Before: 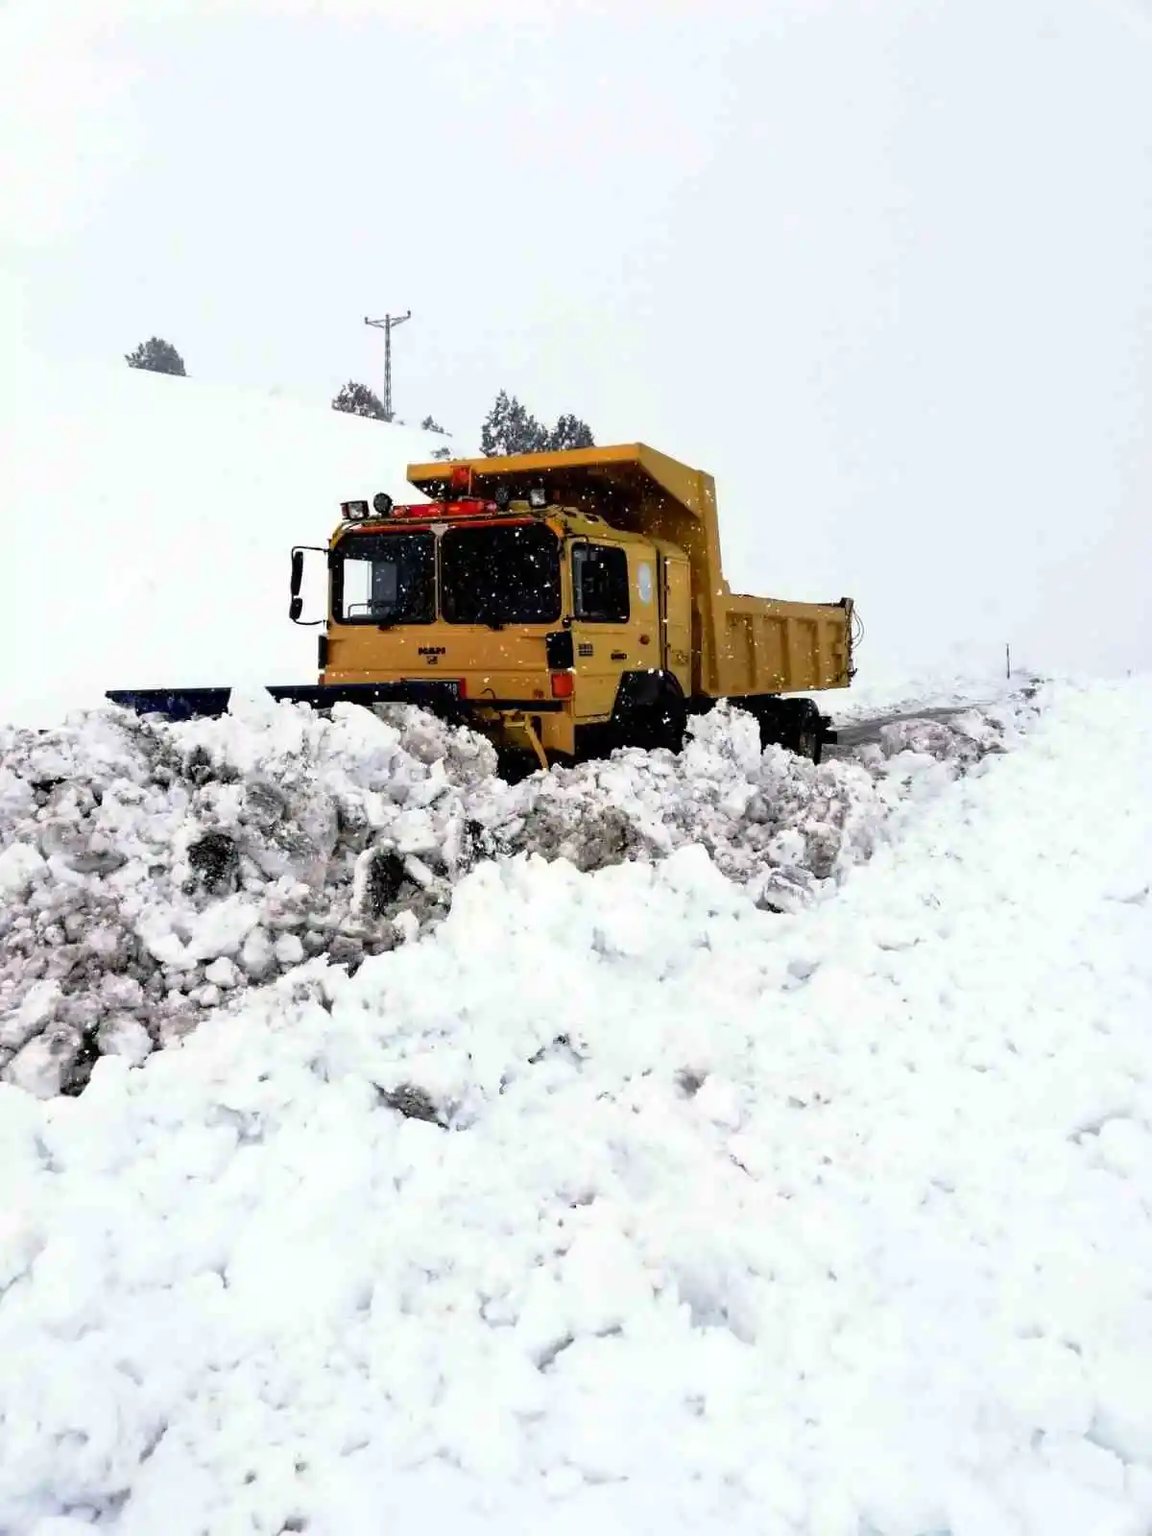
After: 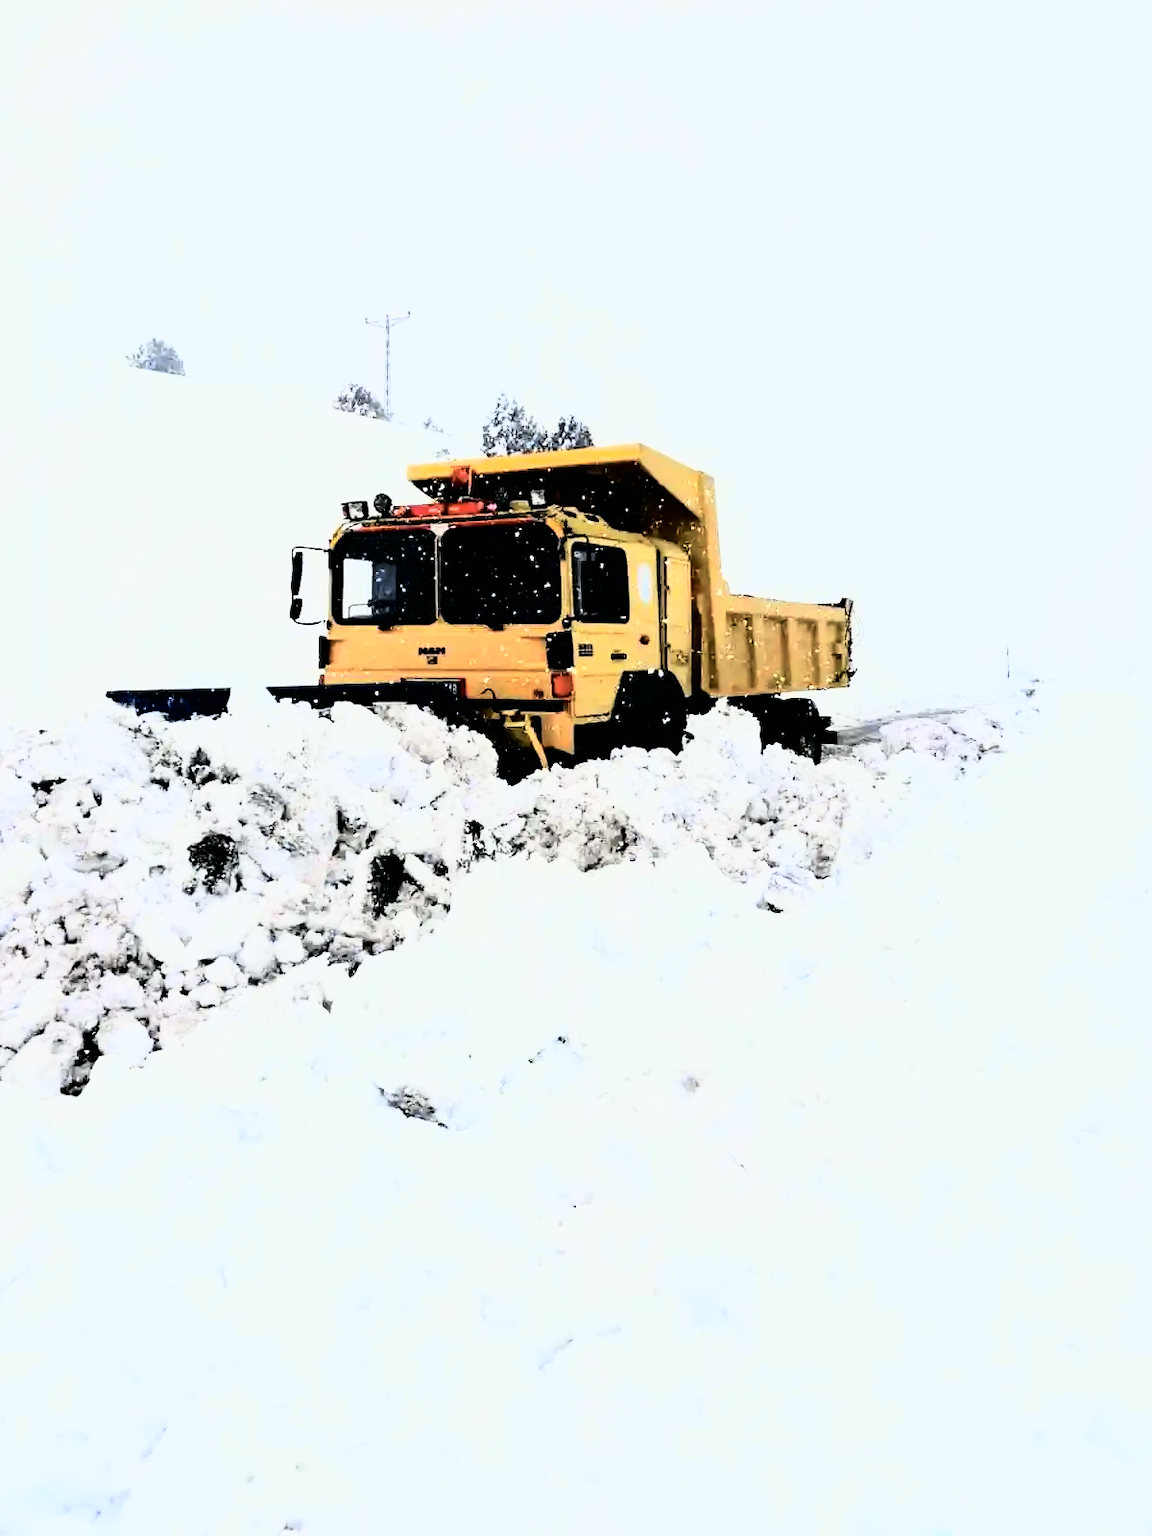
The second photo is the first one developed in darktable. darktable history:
rgb curve: curves: ch0 [(0, 0) (0.21, 0.15) (0.24, 0.21) (0.5, 0.75) (0.75, 0.96) (0.89, 0.99) (1, 1)]; ch1 [(0, 0.02) (0.21, 0.13) (0.25, 0.2) (0.5, 0.67) (0.75, 0.9) (0.89, 0.97) (1, 1)]; ch2 [(0, 0.02) (0.21, 0.13) (0.25, 0.2) (0.5, 0.67) (0.75, 0.9) (0.89, 0.97) (1, 1)], compensate middle gray true
tone curve: curves: ch0 [(0, 0) (0.088, 0.042) (0.208, 0.176) (0.257, 0.267) (0.406, 0.483) (0.489, 0.556) (0.667, 0.73) (0.793, 0.851) (0.994, 0.974)]; ch1 [(0, 0) (0.161, 0.092) (0.35, 0.33) (0.392, 0.392) (0.457, 0.467) (0.505, 0.497) (0.537, 0.518) (0.553, 0.53) (0.58, 0.567) (0.739, 0.697) (1, 1)]; ch2 [(0, 0) (0.346, 0.362) (0.448, 0.419) (0.502, 0.499) (0.533, 0.517) (0.556, 0.533) (0.629, 0.619) (0.717, 0.678) (1, 1)], color space Lab, independent channels, preserve colors none
